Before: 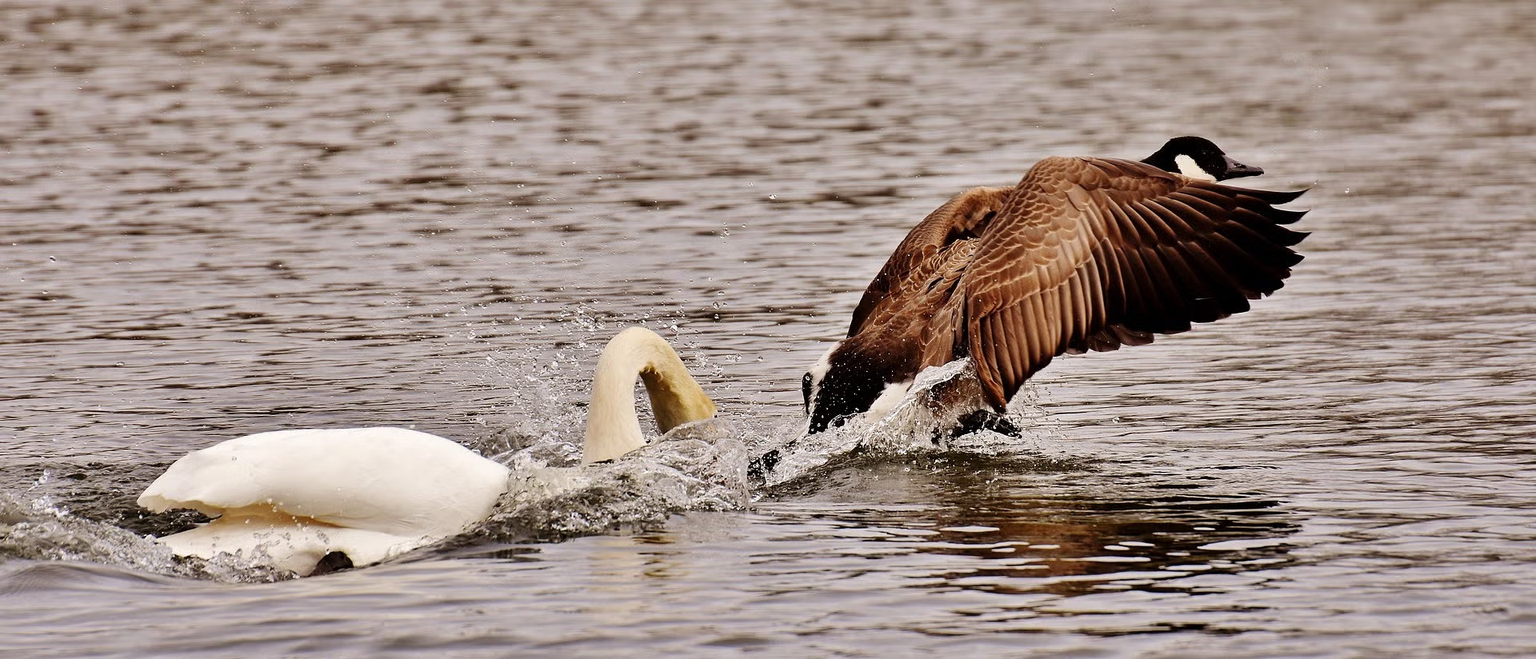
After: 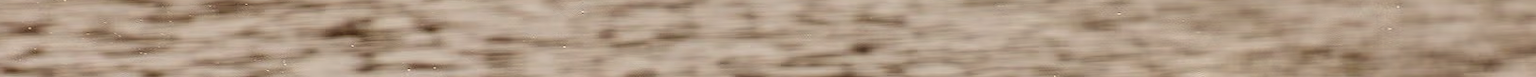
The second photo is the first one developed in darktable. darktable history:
white balance: red 1.029, blue 0.92
crop and rotate: left 9.644%, top 9.491%, right 6.021%, bottom 80.509%
